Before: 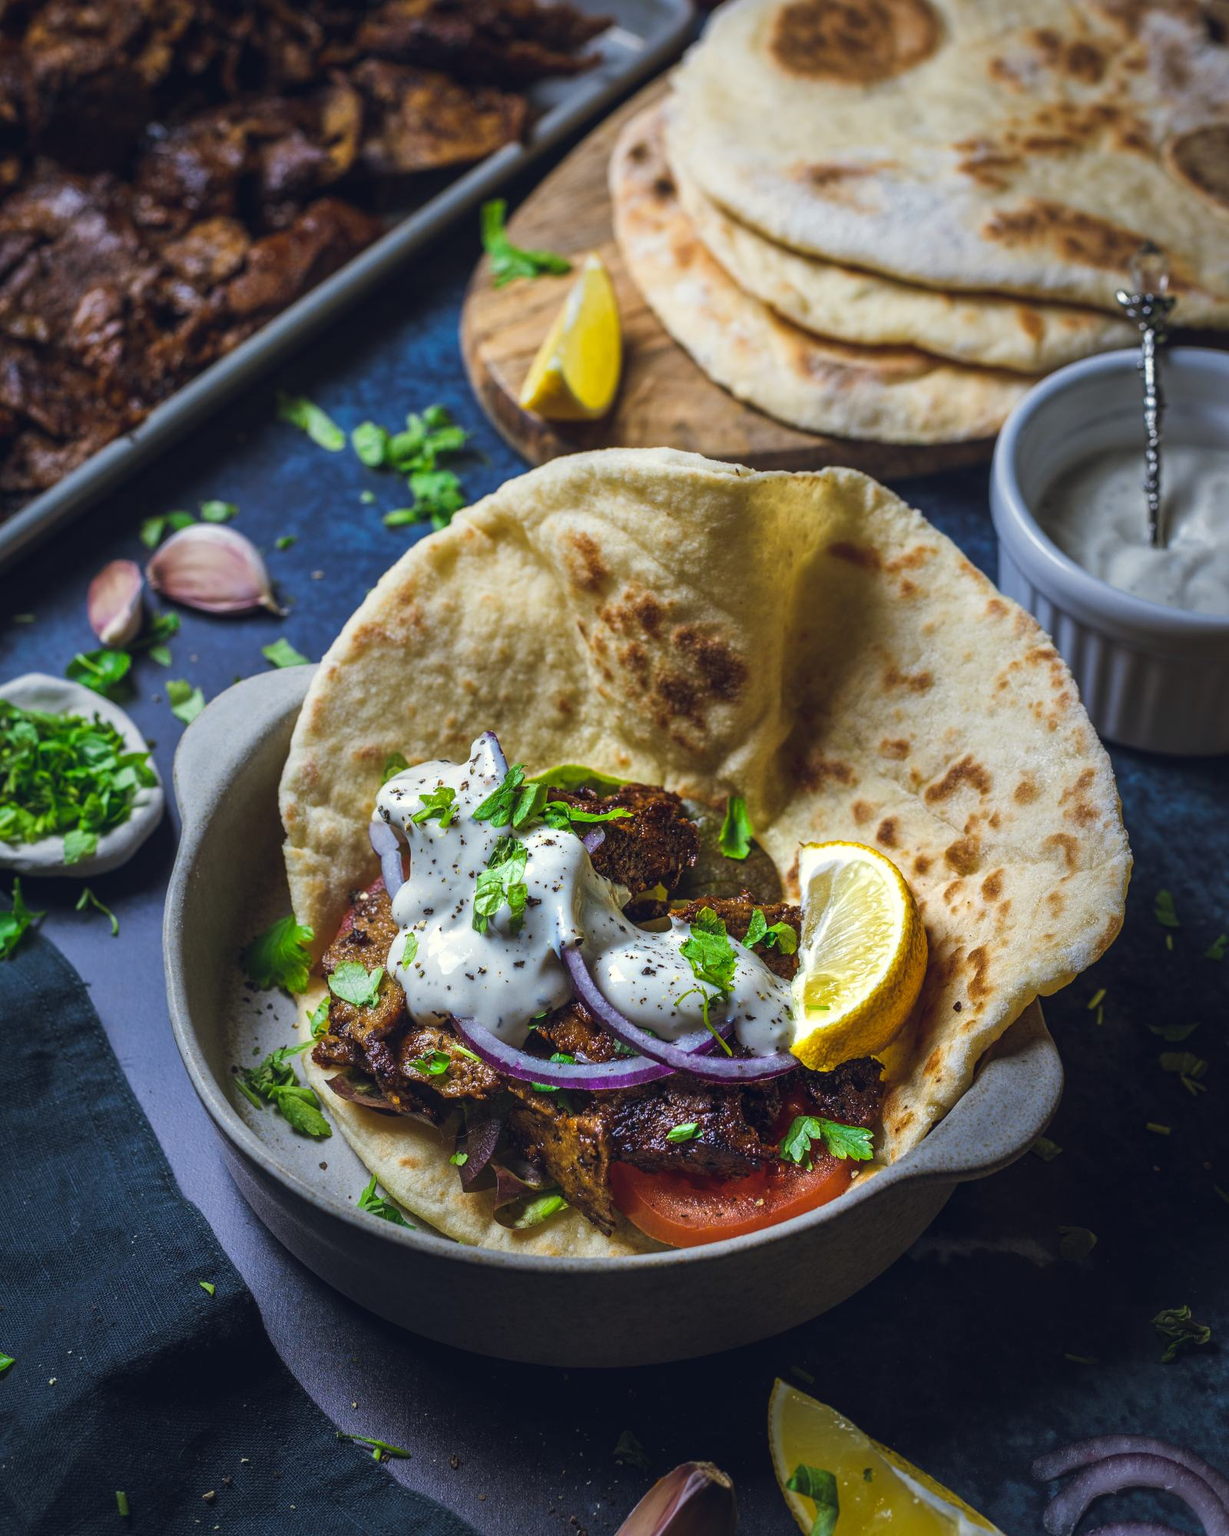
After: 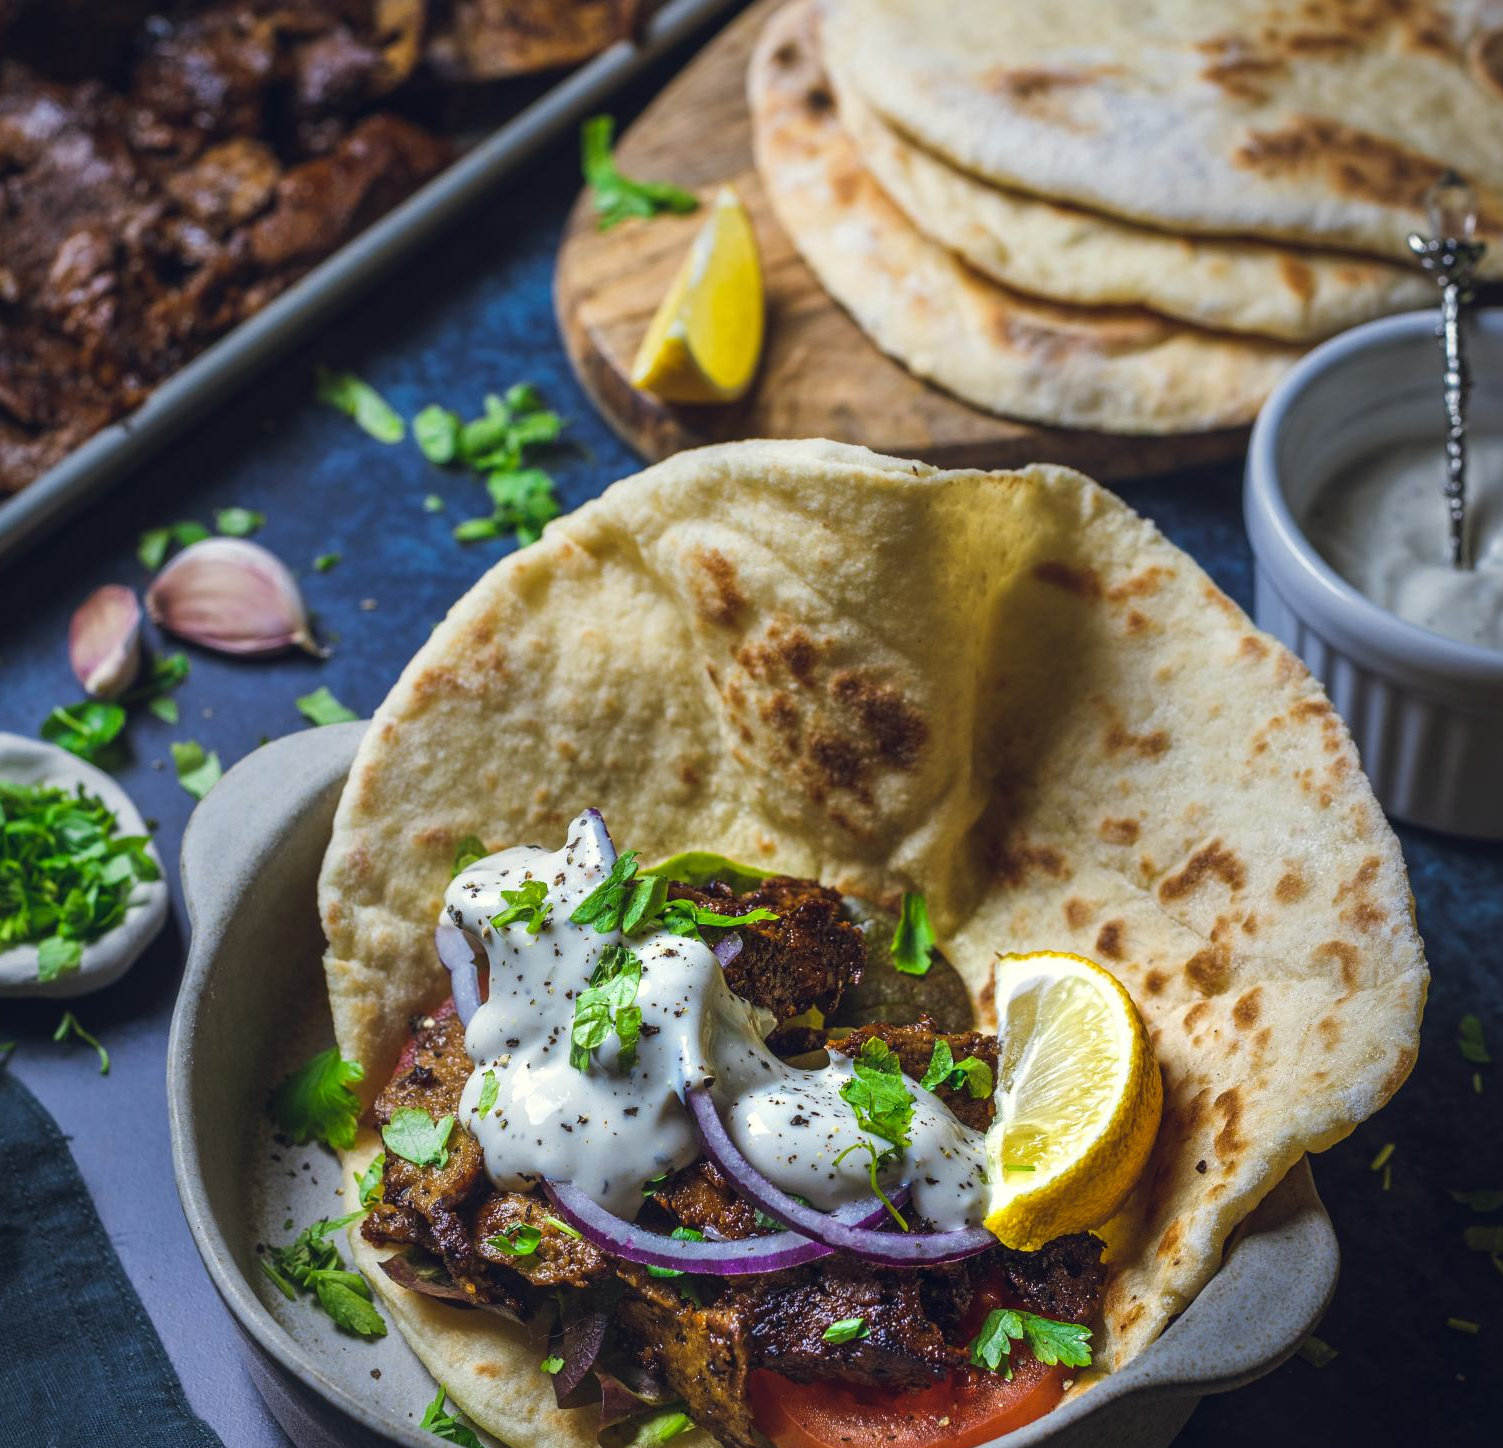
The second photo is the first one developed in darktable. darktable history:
crop: left 2.819%, top 7.228%, right 3.184%, bottom 20.344%
